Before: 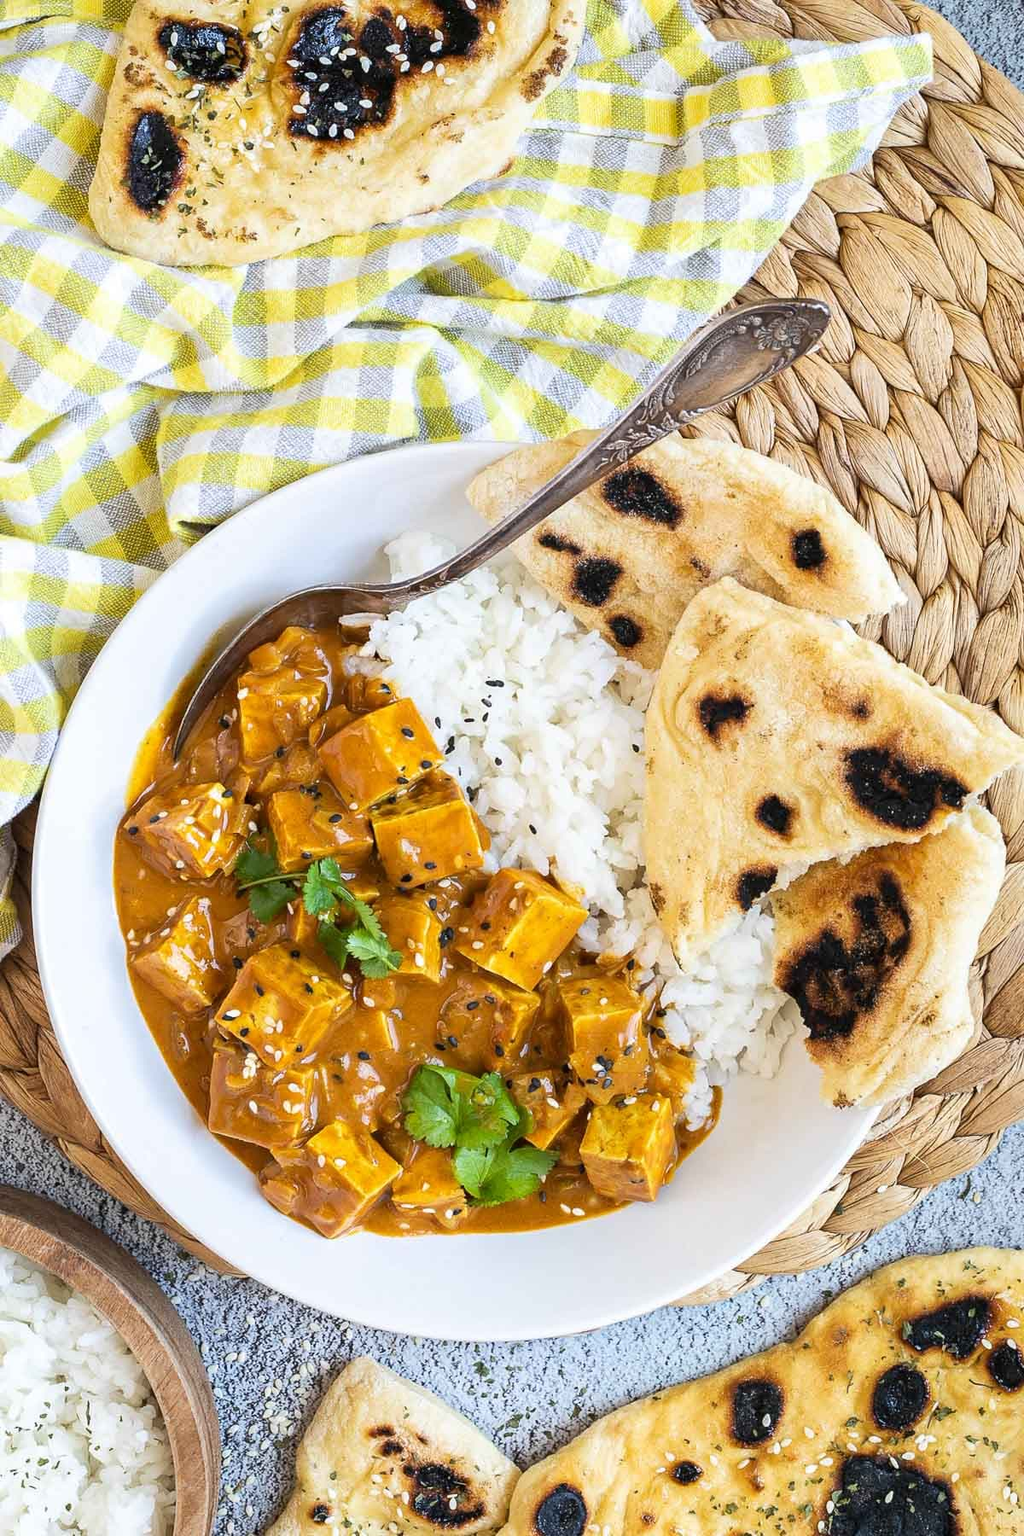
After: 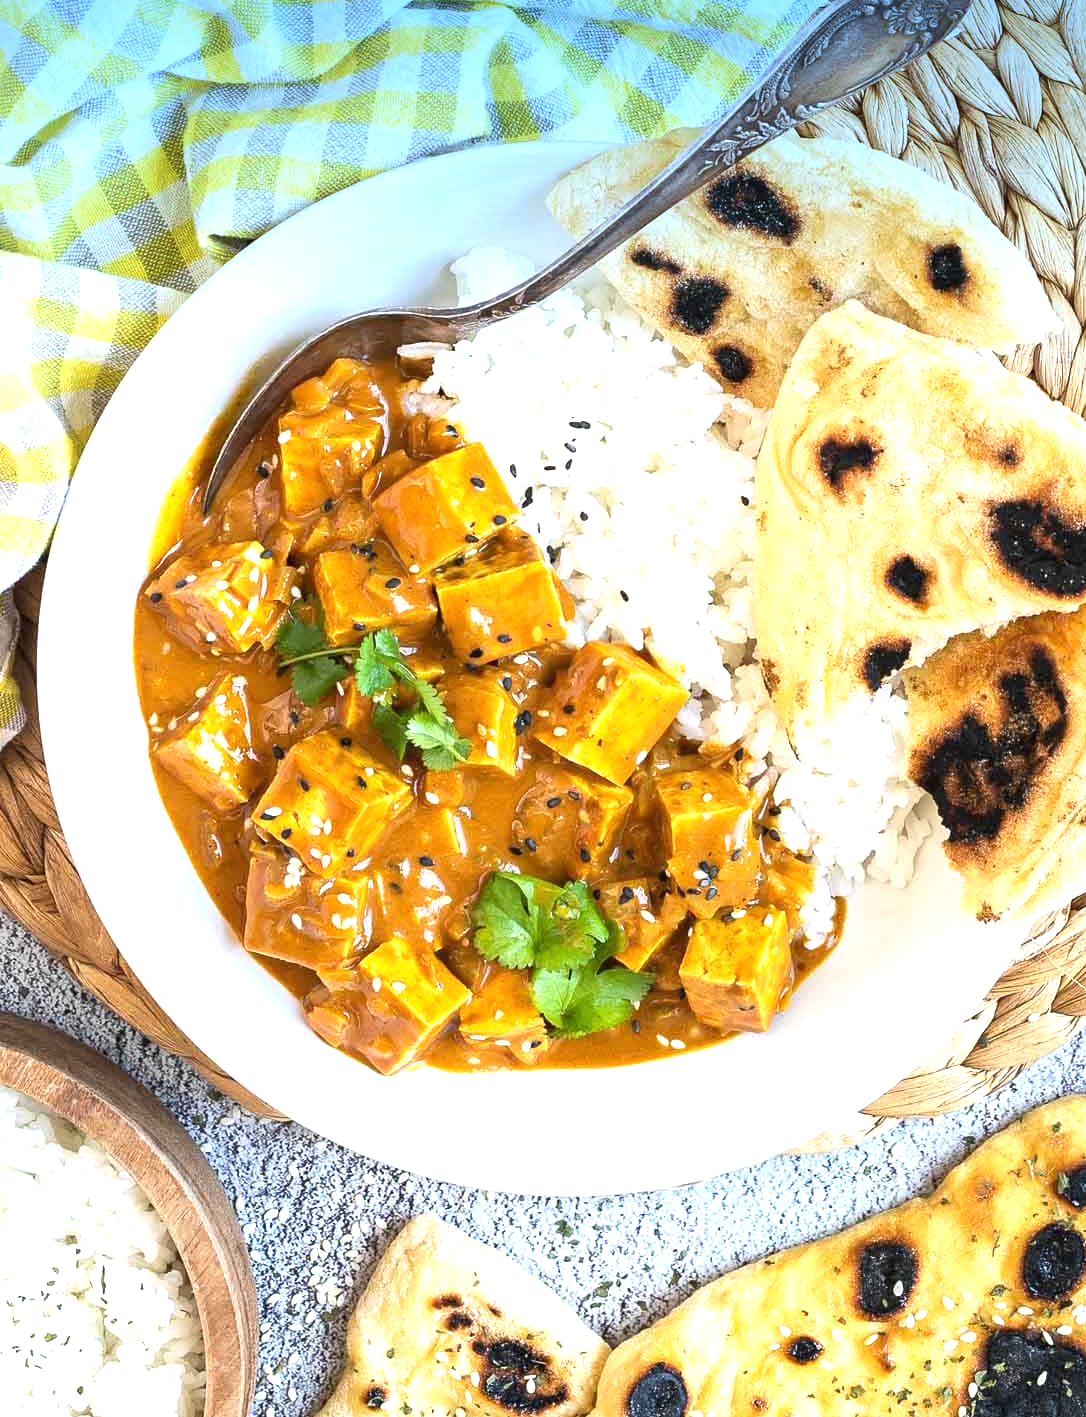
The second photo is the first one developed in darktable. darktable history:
crop: top 20.916%, right 9.437%, bottom 0.316%
exposure: black level correction 0, exposure 0.7 EV, compensate exposure bias true, compensate highlight preservation false
graduated density: density 2.02 EV, hardness 44%, rotation 0.374°, offset 8.21, hue 208.8°, saturation 97%
